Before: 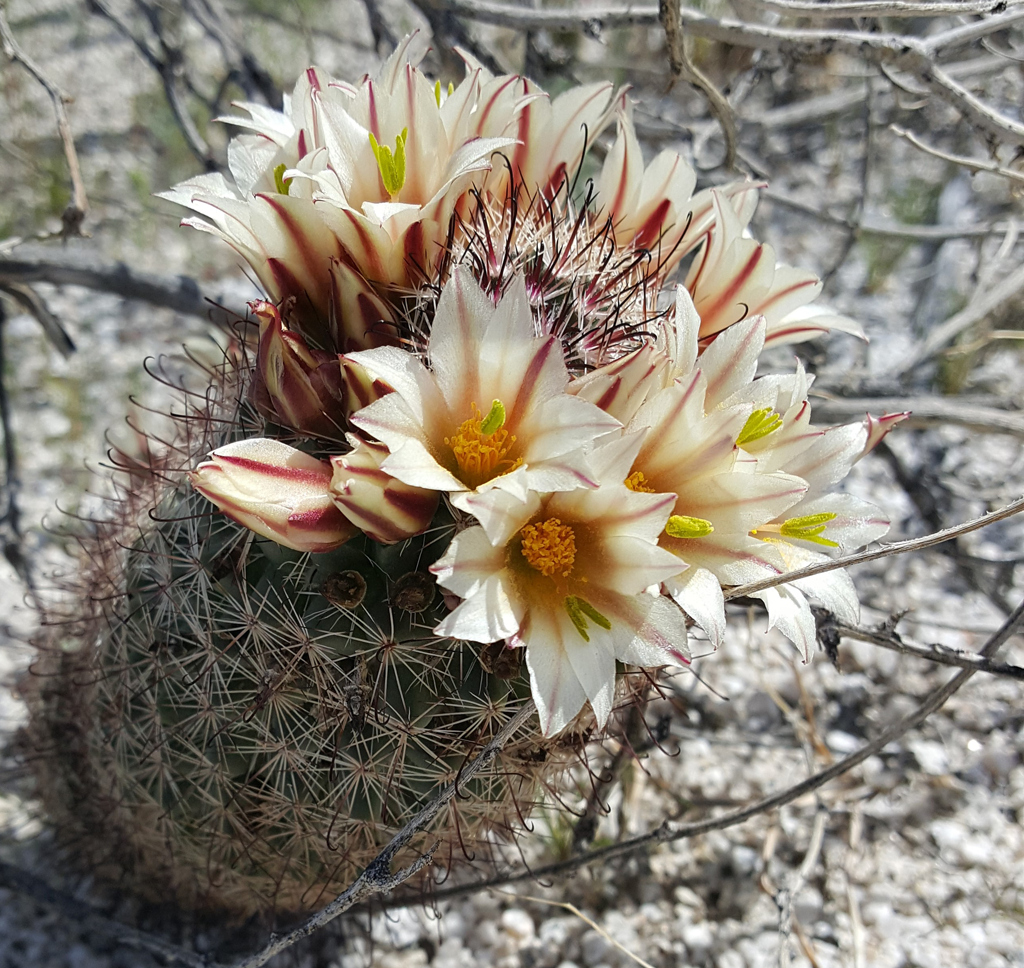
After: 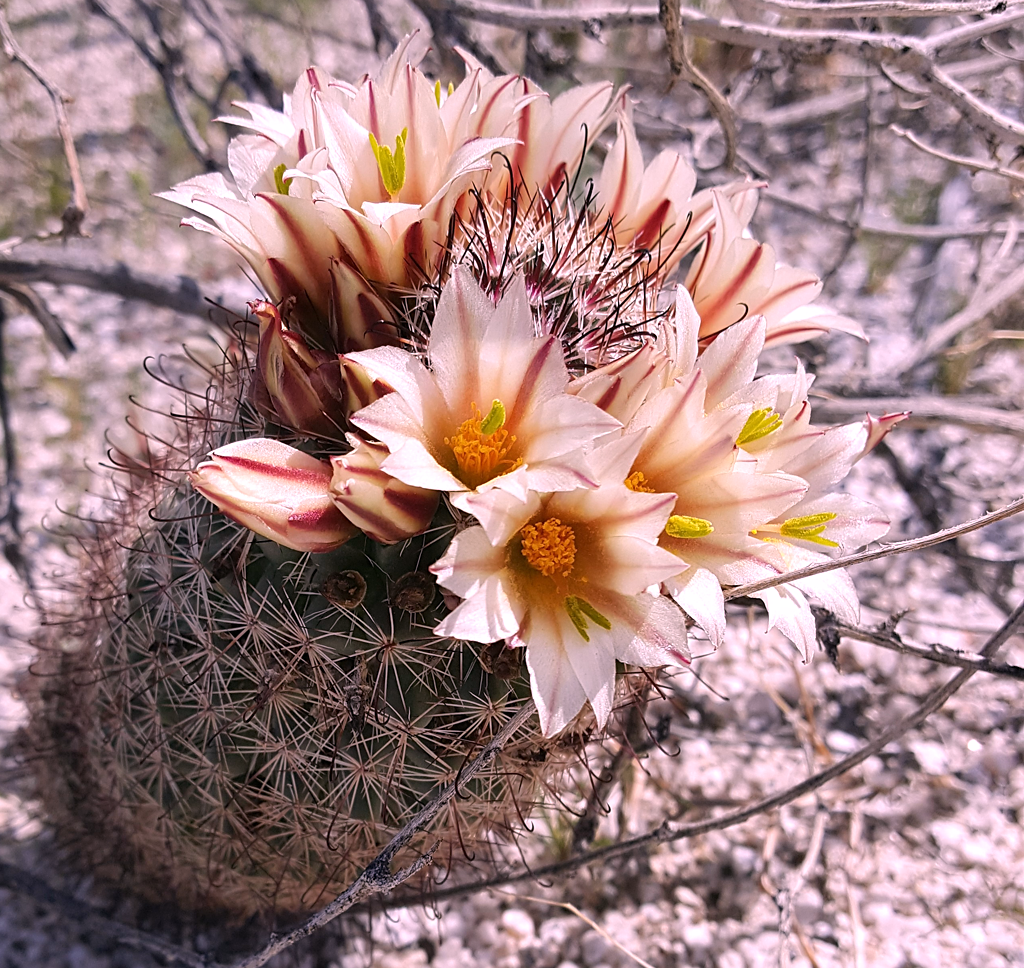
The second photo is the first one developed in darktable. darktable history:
white balance: red 1.188, blue 1.11
sharpen: amount 0.2
